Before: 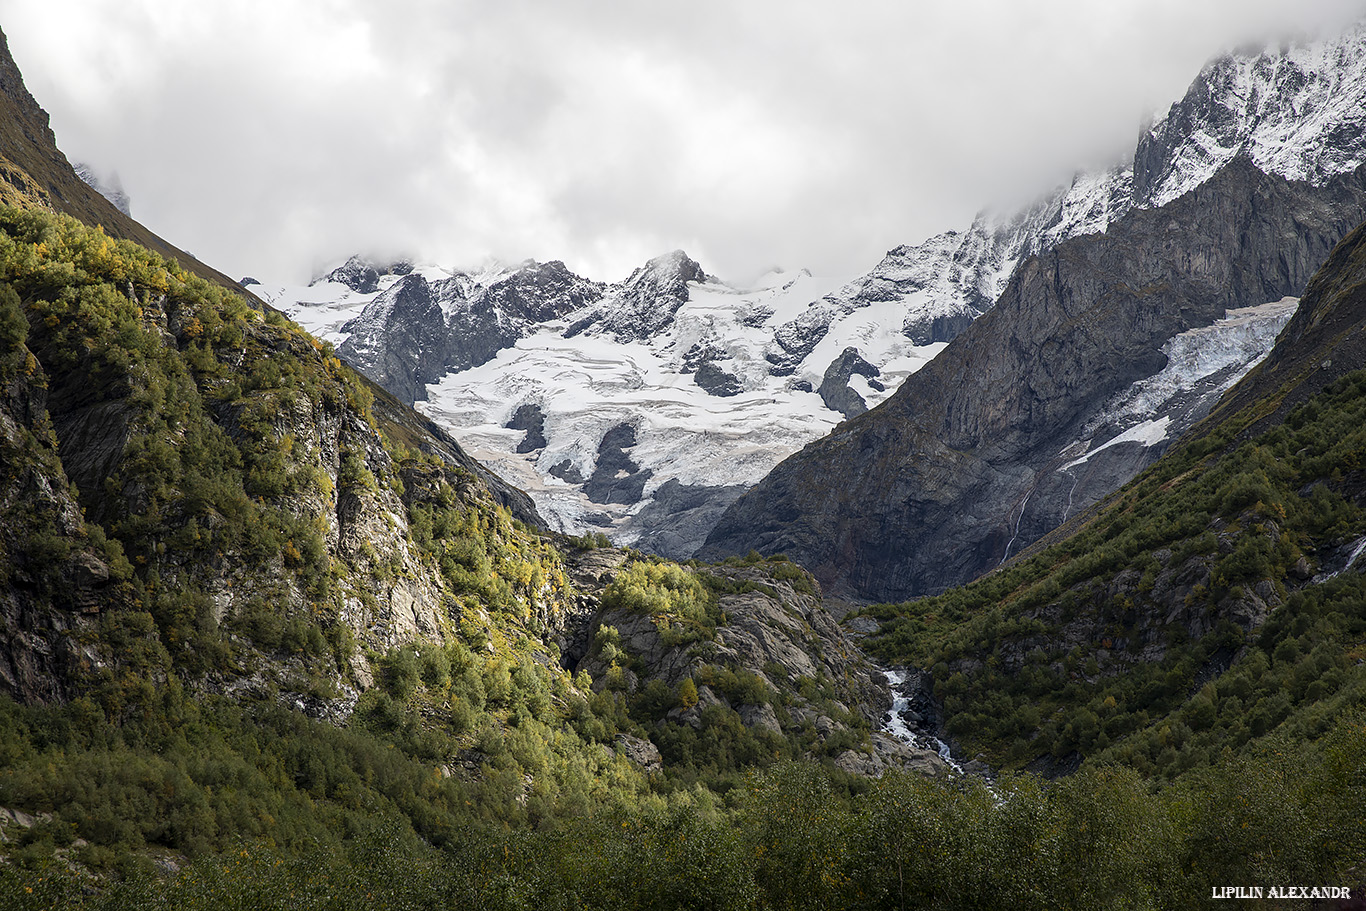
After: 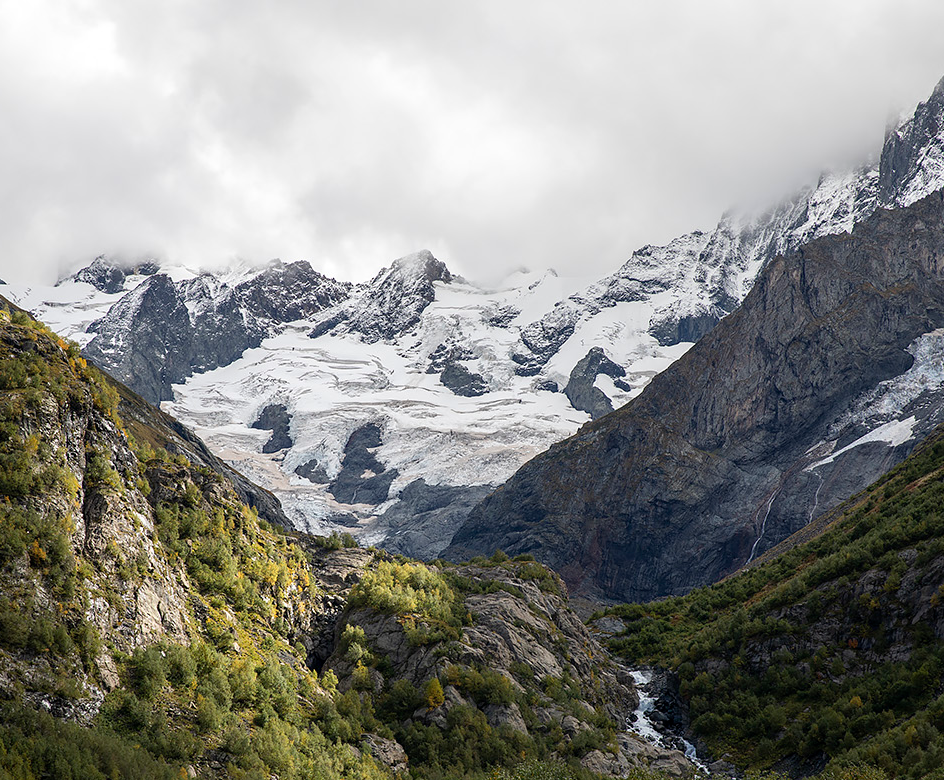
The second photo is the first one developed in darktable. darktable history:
crop: left 18.638%, right 12.229%, bottom 14.369%
